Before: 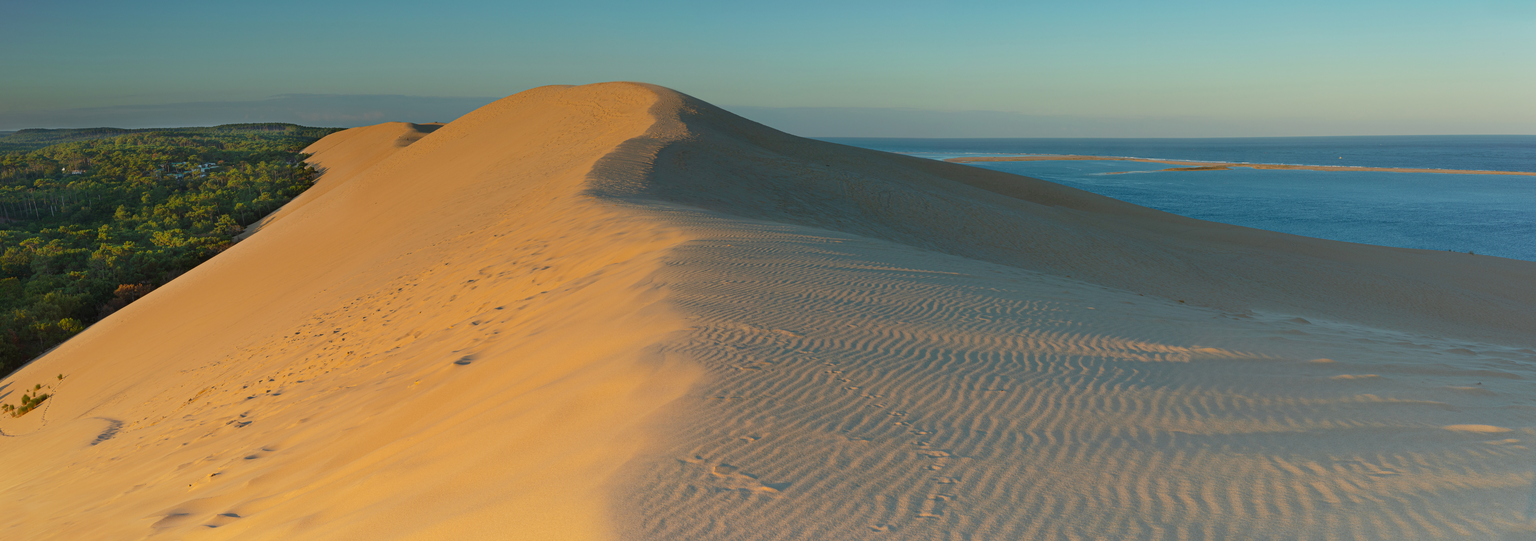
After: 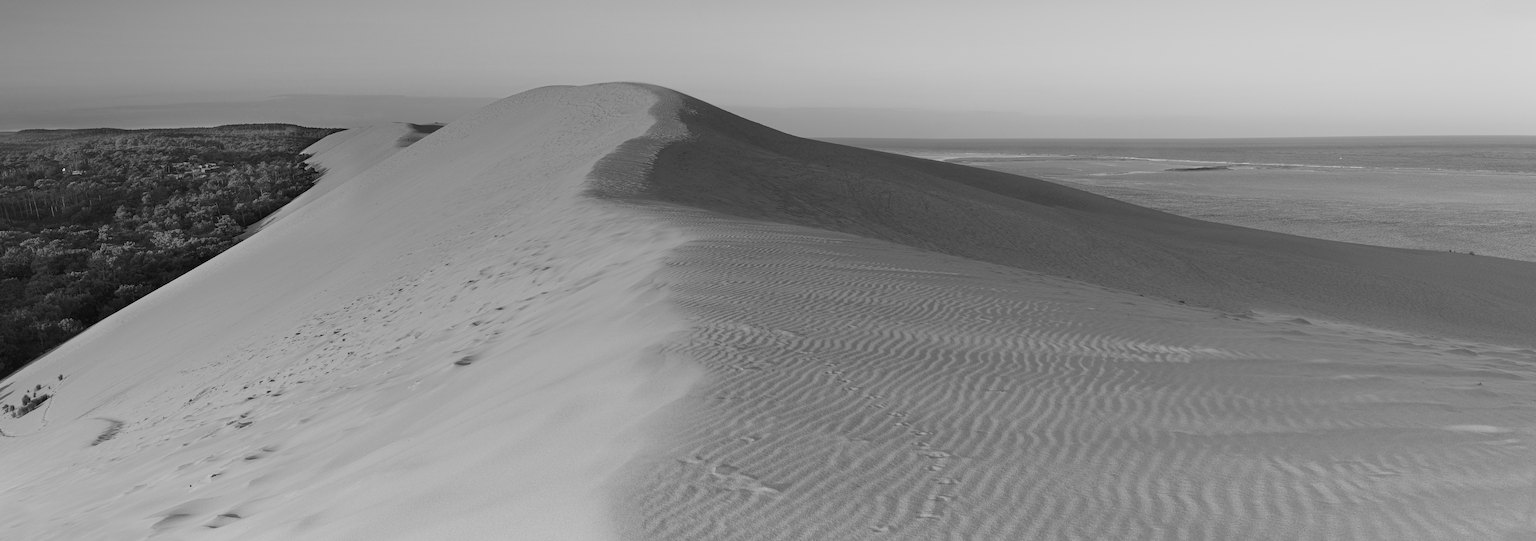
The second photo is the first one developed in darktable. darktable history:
tone curve: curves: ch0 [(0, 0) (0.003, 0.014) (0.011, 0.019) (0.025, 0.026) (0.044, 0.037) (0.069, 0.053) (0.1, 0.083) (0.136, 0.121) (0.177, 0.163) (0.224, 0.22) (0.277, 0.281) (0.335, 0.354) (0.399, 0.436) (0.468, 0.526) (0.543, 0.612) (0.623, 0.706) (0.709, 0.79) (0.801, 0.858) (0.898, 0.925) (1, 1)], preserve colors none
color look up table: target L [100.32, 86.7, 88.47, 78.43, 82.41, 75.88, 79.88, 66.24, 53.98, 36.15, 23.52, 201, 80.24, 74.05, 65.49, 59.41, 56.32, 48.84, 35.72, 51.22, 32.75, 31.46, 7.568, 10.27, 7.568, 89.53, 80.24, 70.73, 71.1, 59.92, 49.24, 48.31, 58.38, 47.24, 45.09, 24.72, 35.16, 32.32, 11.92, 10.27, 5.464, 93.75, 83.84, 83.84, 72.58, 59.41, 59.41, 41.96, 28.27], target a [0.001, -0.001, 0, 0, -0.002, -0.001, 0, 0.001, 0 ×4, -0.001, 0 ×12, -0.003, -0.001, -0.002, 0, 0.001, 0, 0.001, 0.001, 0, 0.001, 0.001, 0.001, 0 ×4, -0.002, -0.002, -0.002, 0, 0, 0, 0.001, 0.001], target b [-0.003, 0.022, 0, 0.001, 0.022, 0.002, 0.001, -0.004, -0.002, 0.001, -0.003, -0.001, 0.002 ×4, 0.001, -0.004, -0.003, 0.001, 0, 0, -0.002, -0.002, -0.002, 0.023, 0.002, 0.022, 0.002, -0.004, 0.001, -0.004, -0.004, -0.003, -0.004, -0.003, -0.003, -0.003, -0.002, -0.002, 0.003, 0.023, 0.022, 0.022, 0.002, 0.002, 0.002, -0.006, -0.003], num patches 49
